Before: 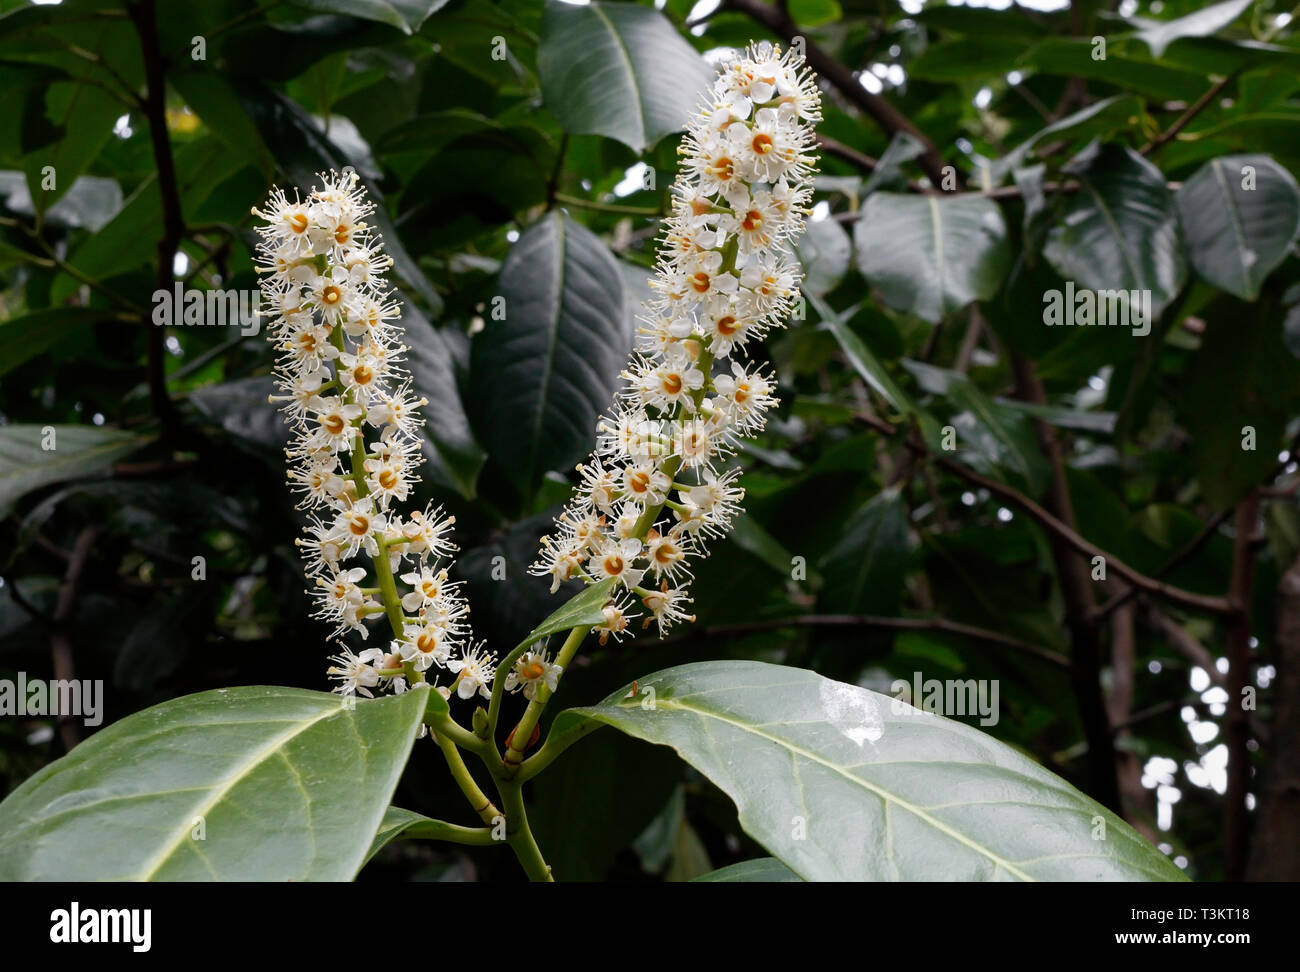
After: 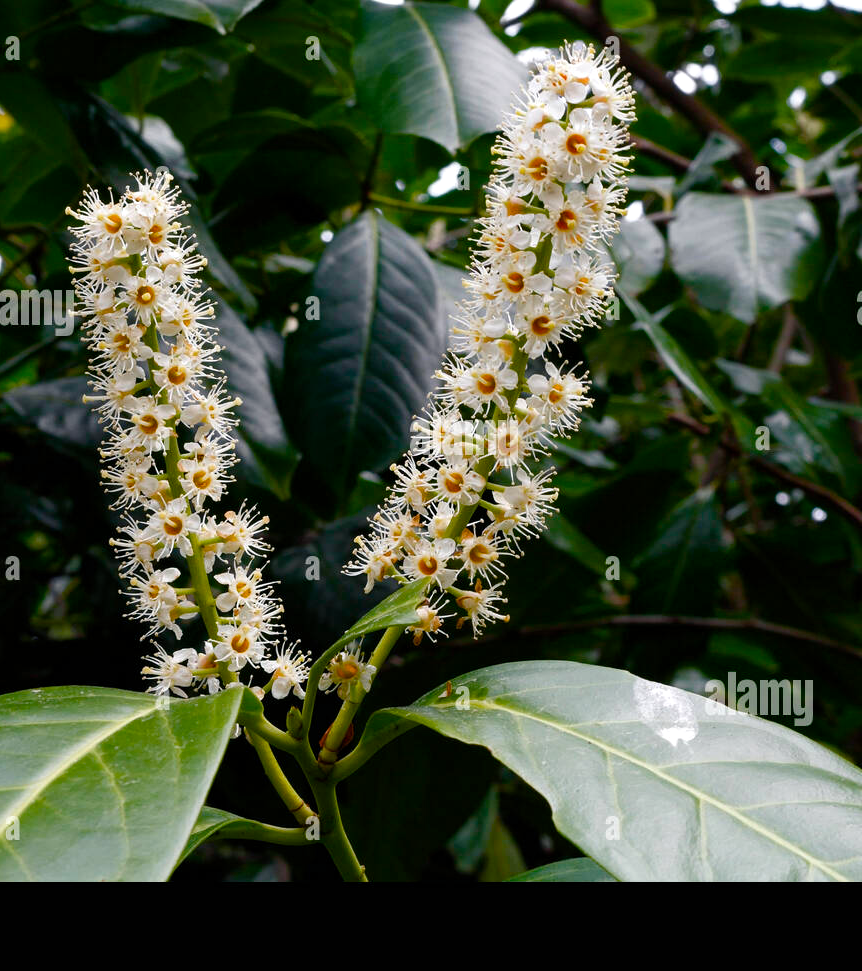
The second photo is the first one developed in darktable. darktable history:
crop and rotate: left 14.318%, right 19.368%
color balance rgb: shadows lift › chroma 2.009%, shadows lift › hue 217.73°, linear chroma grading › global chroma 14.82%, perceptual saturation grading › global saturation 40.548%, perceptual saturation grading › highlights -50.547%, perceptual saturation grading › shadows 30.272%, contrast 5.44%
